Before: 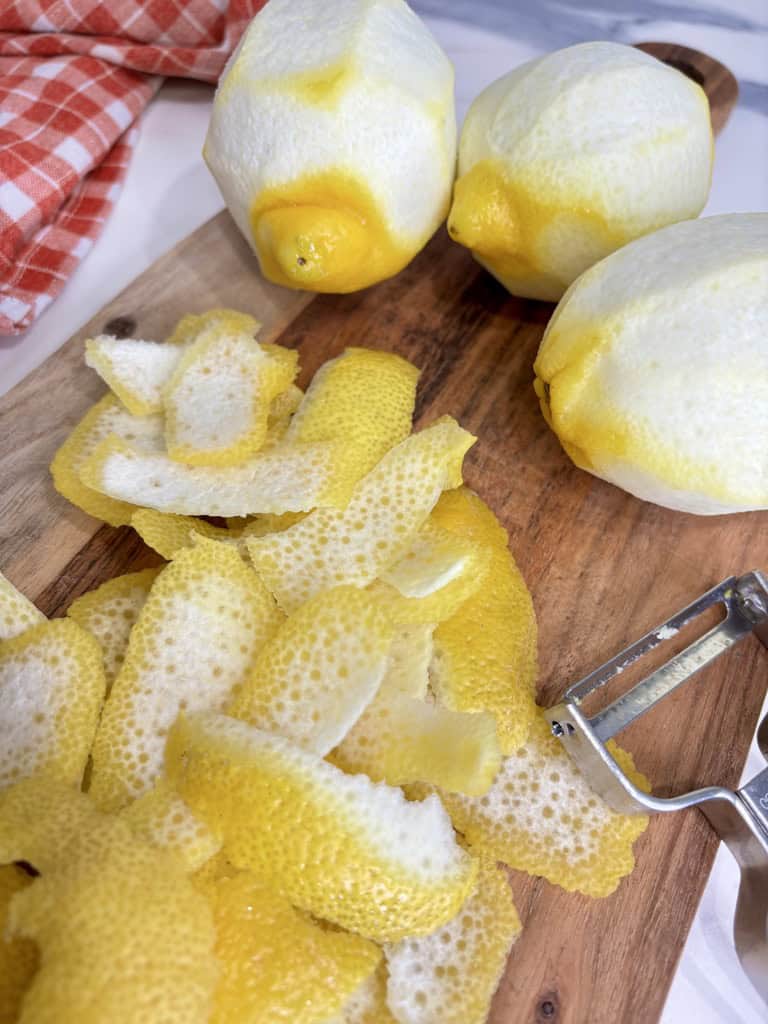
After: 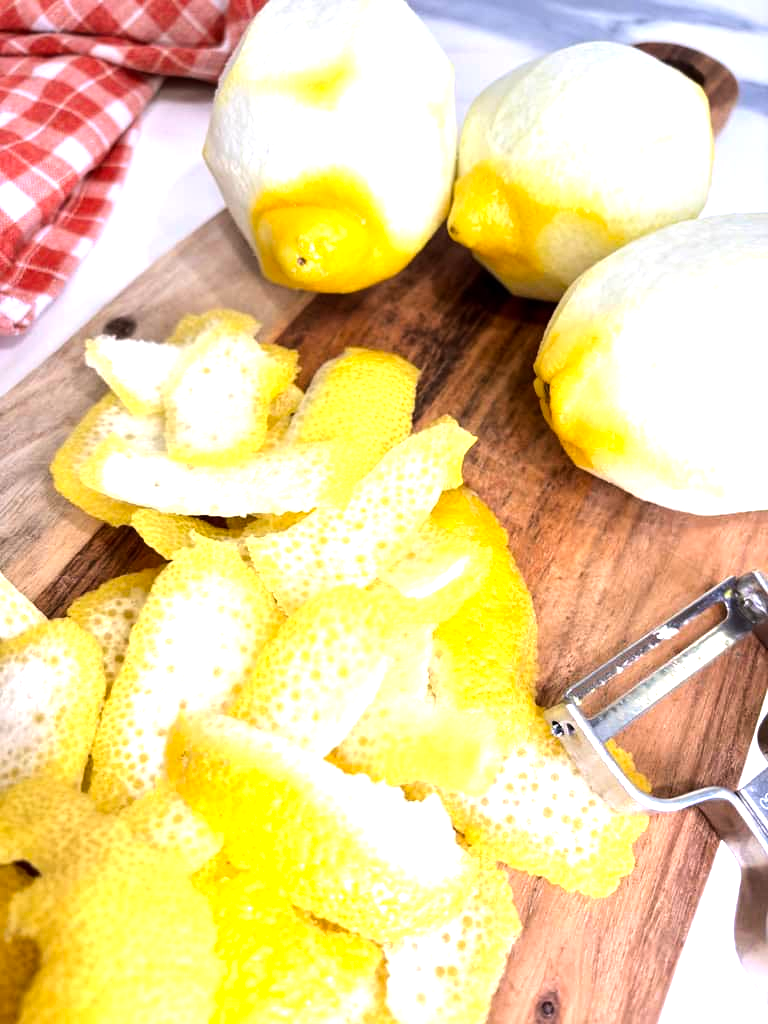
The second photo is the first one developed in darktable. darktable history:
tone equalizer: -8 EV -0.75 EV, -7 EV -0.7 EV, -6 EV -0.6 EV, -5 EV -0.4 EV, -3 EV 0.4 EV, -2 EV 0.6 EV, -1 EV 0.7 EV, +0 EV 0.75 EV, edges refinement/feathering 500, mask exposure compensation -1.57 EV, preserve details no
graduated density: on, module defaults
exposure: exposure 0.722 EV, compensate highlight preservation false
